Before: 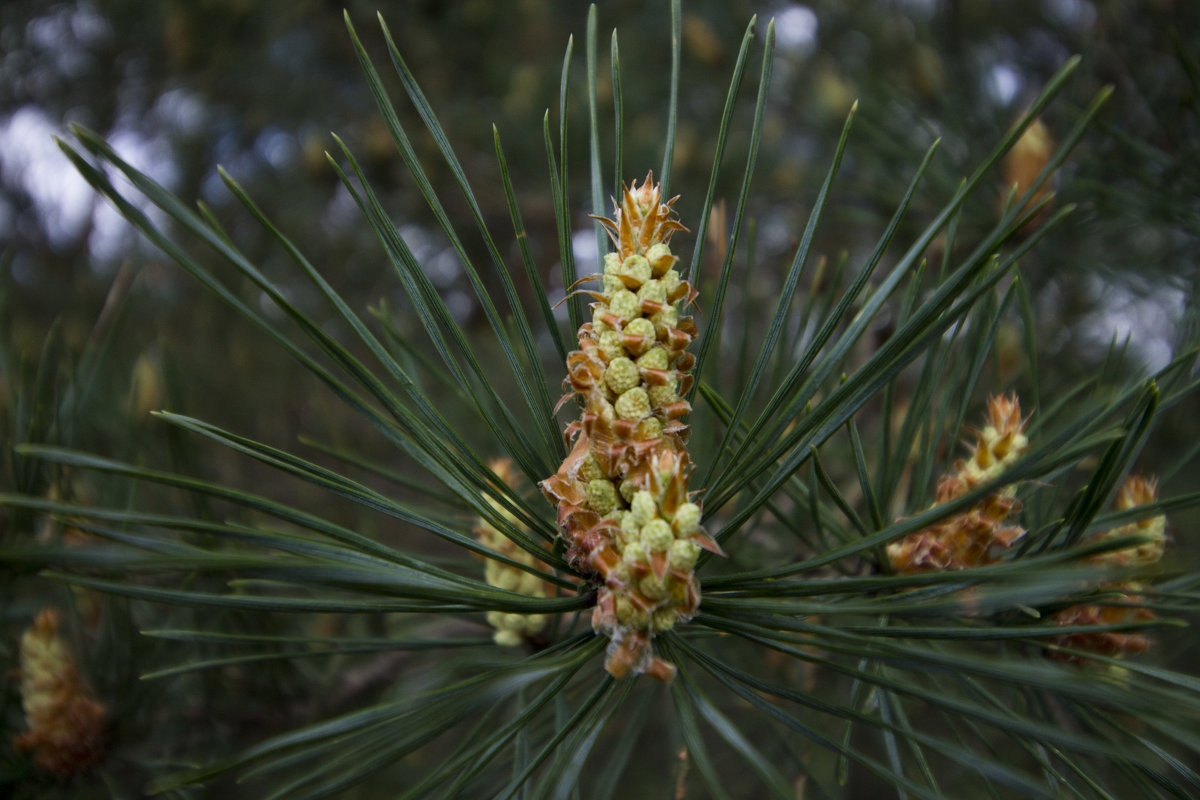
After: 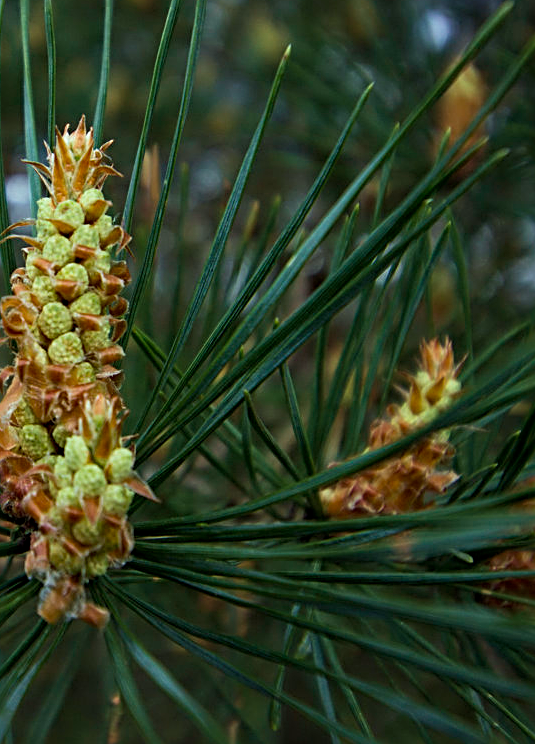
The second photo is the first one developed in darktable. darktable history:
crop: left 47.312%, top 6.963%, right 8.036%
sharpen: radius 2.641, amount 0.657
color correction: highlights a* -8.28, highlights b* 3.44
velvia: on, module defaults
